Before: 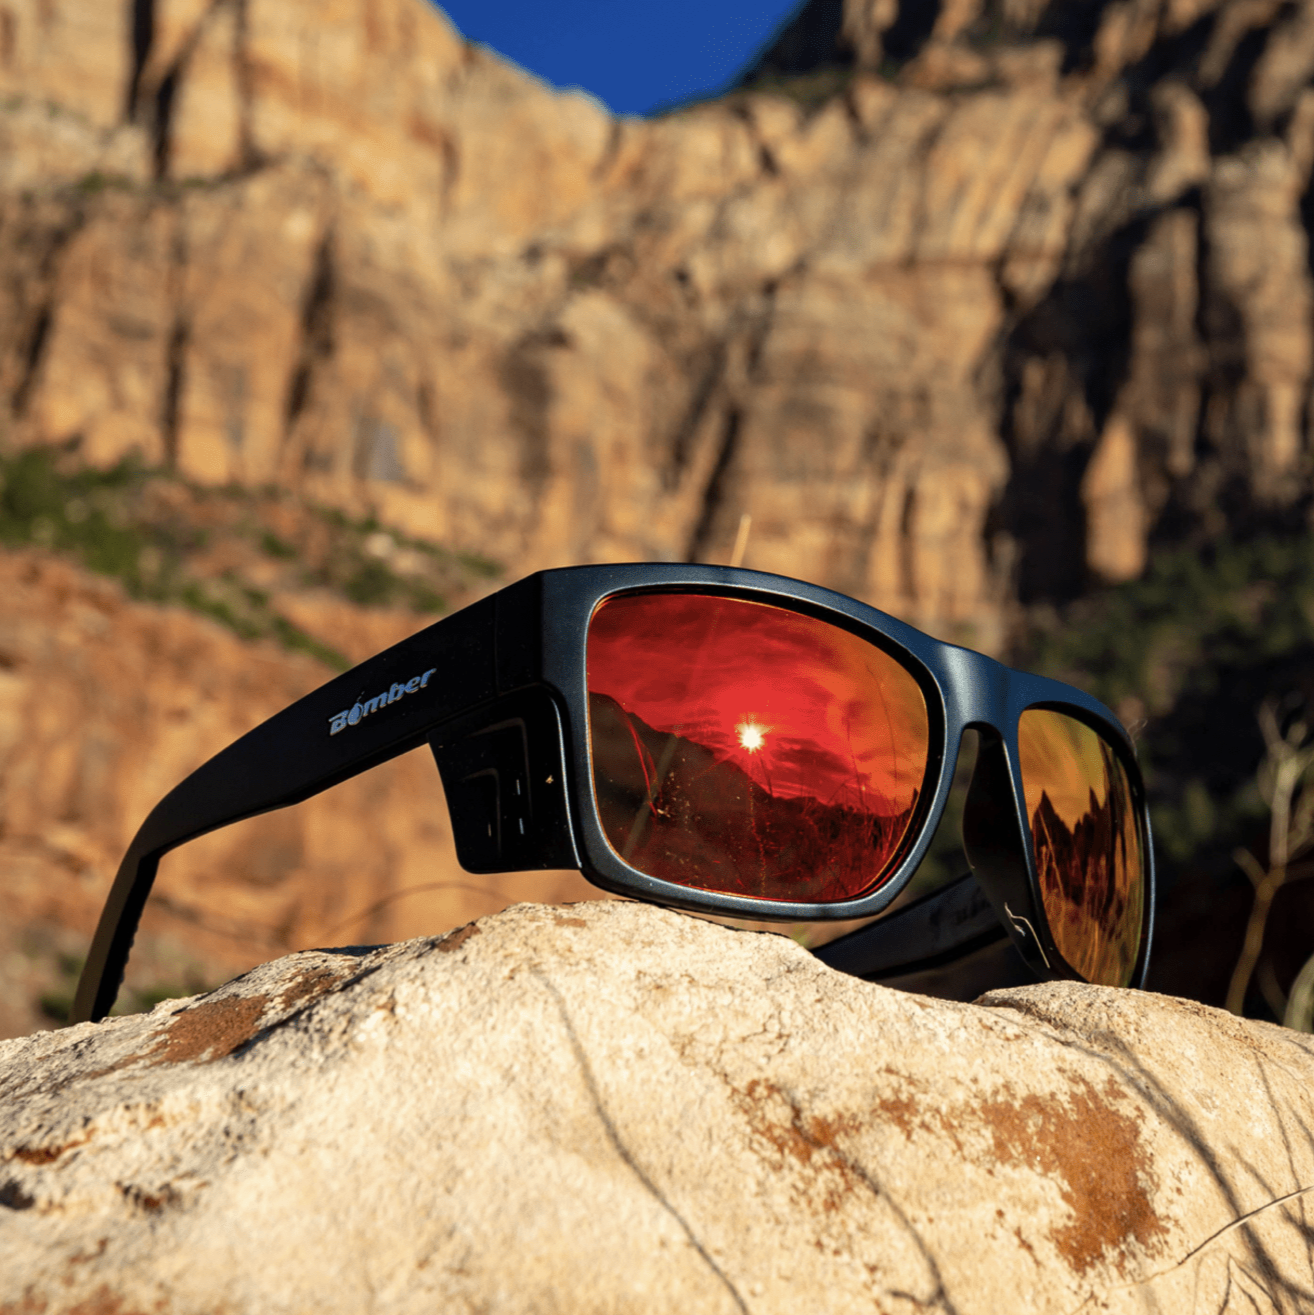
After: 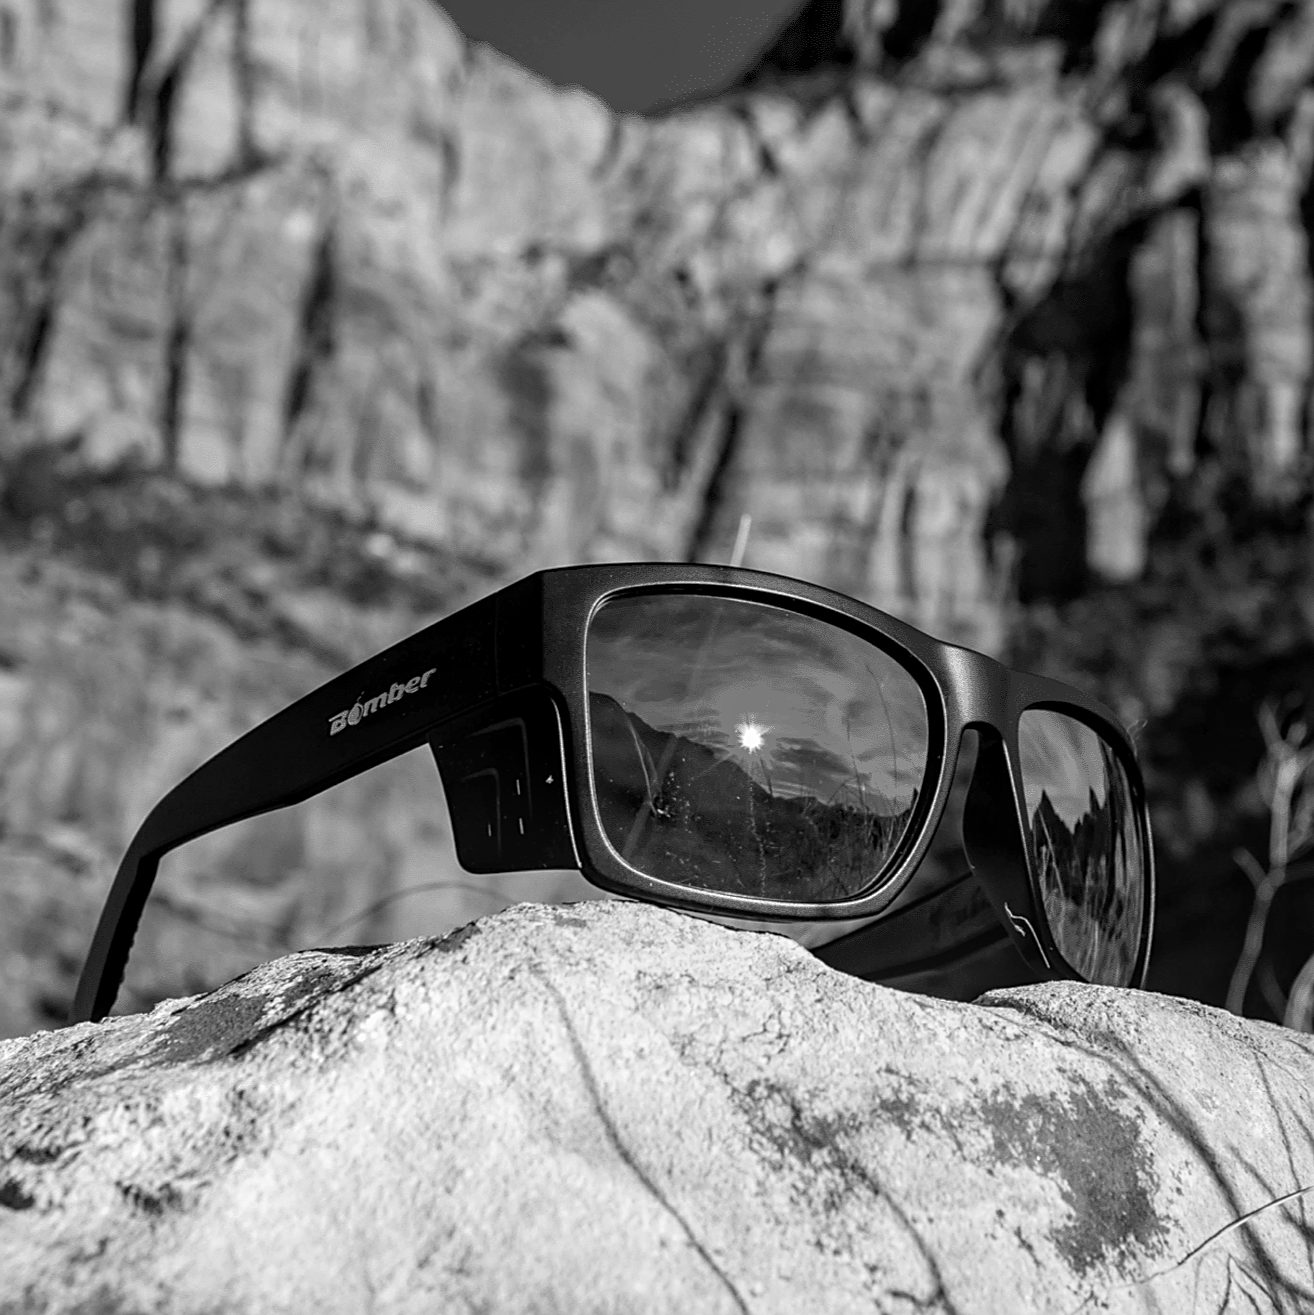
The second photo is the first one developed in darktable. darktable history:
monochrome: on, module defaults
local contrast: on, module defaults
sharpen: on, module defaults
